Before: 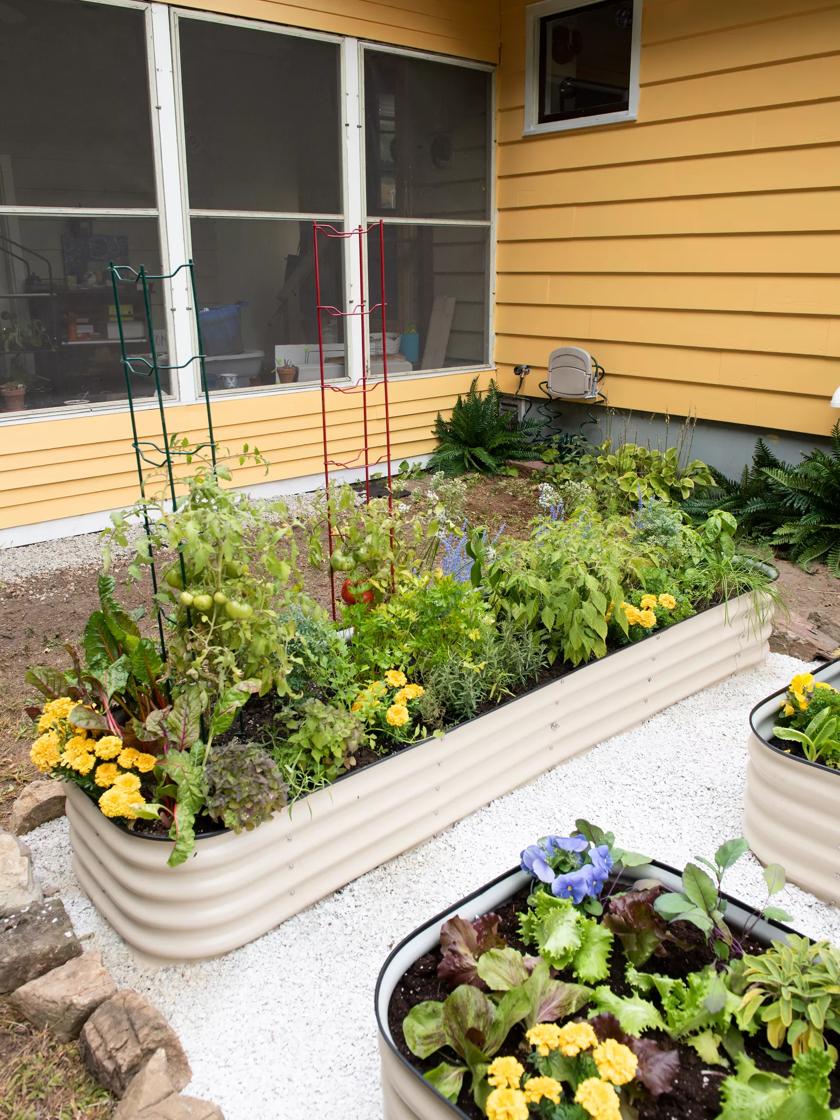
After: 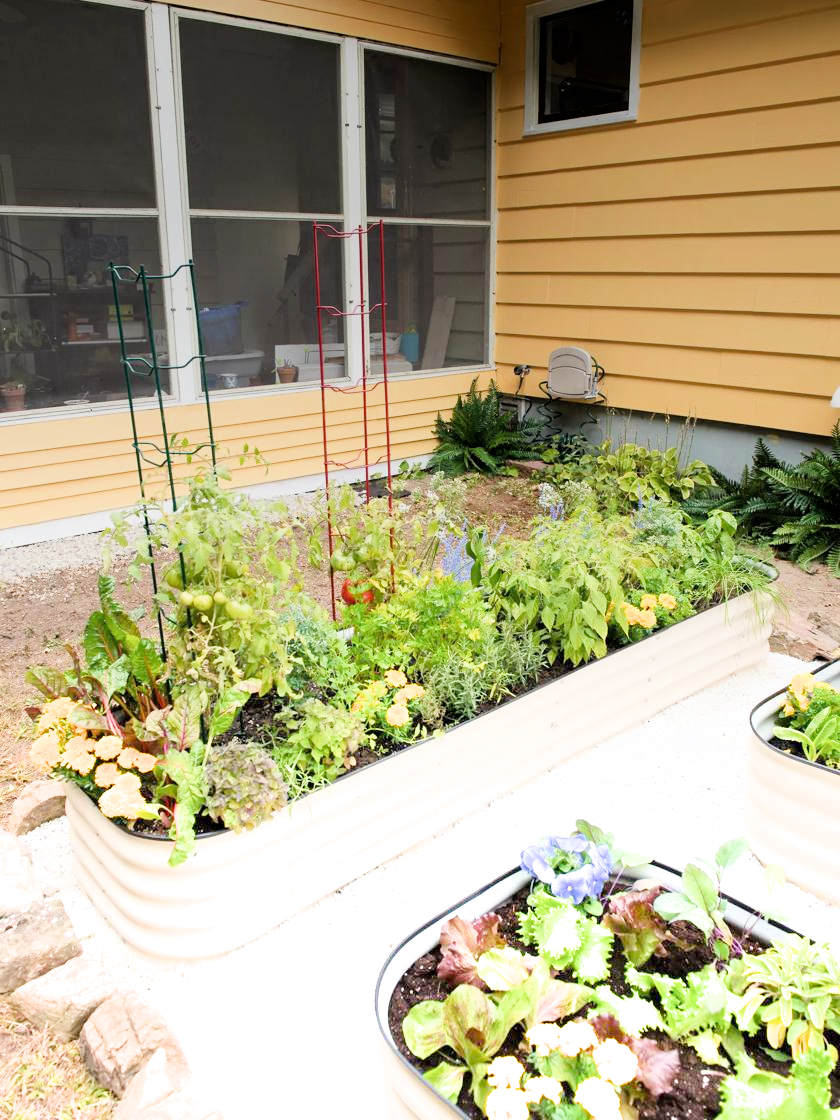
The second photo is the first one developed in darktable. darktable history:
graduated density: density -3.9 EV
filmic rgb: black relative exposure -7.65 EV, white relative exposure 4.56 EV, hardness 3.61
